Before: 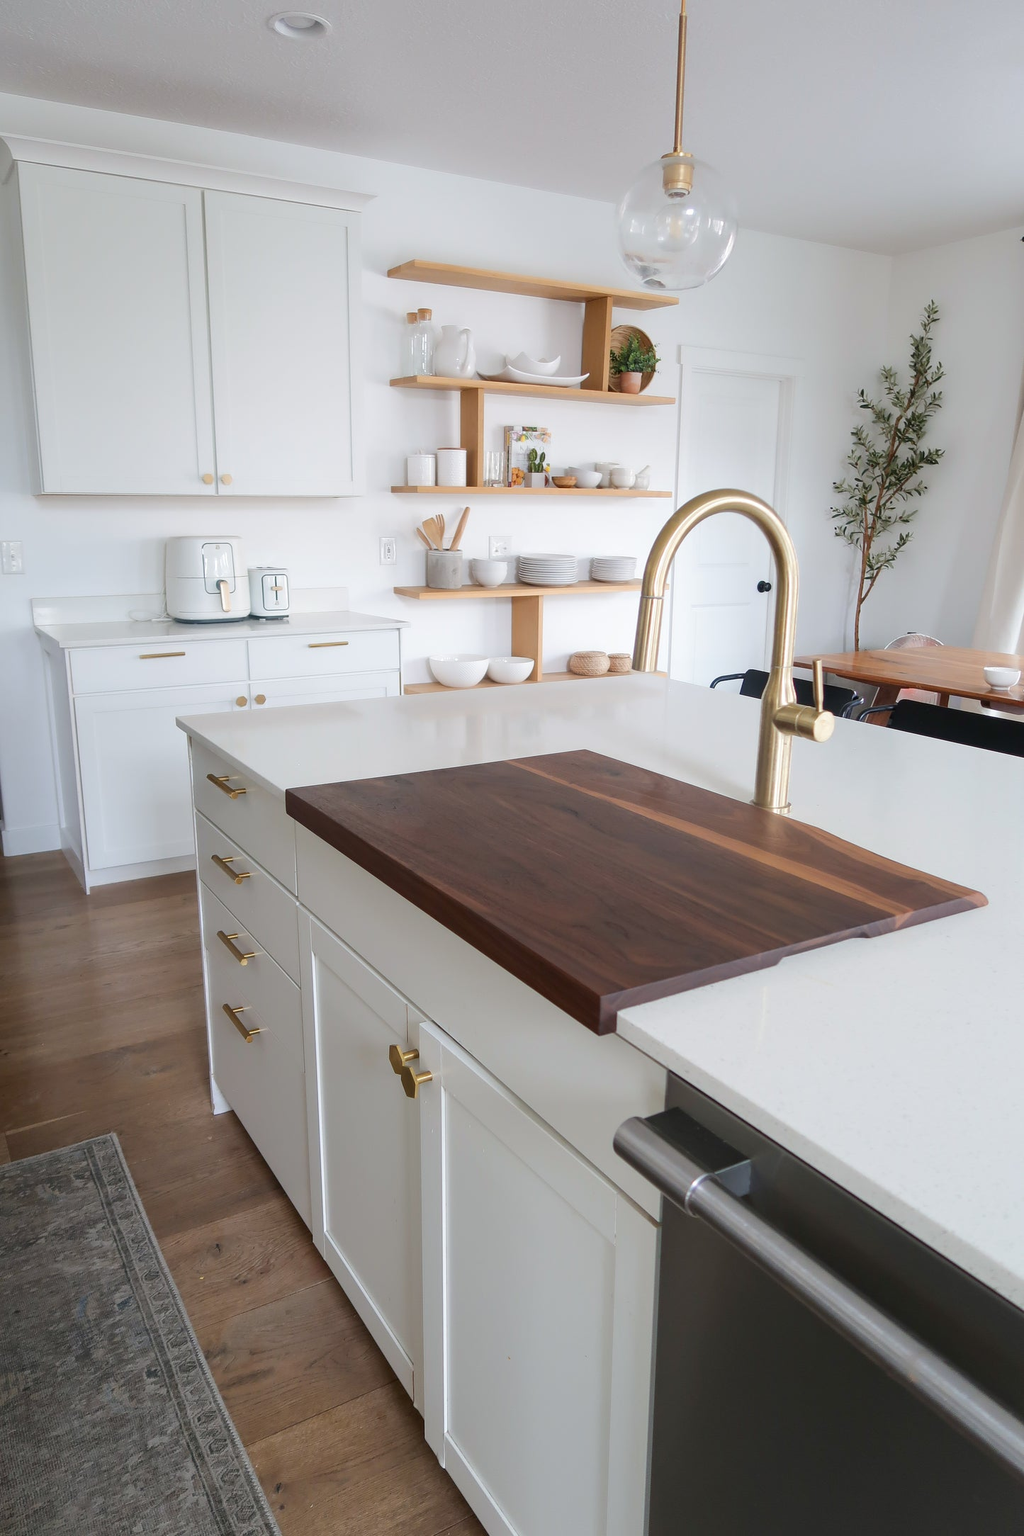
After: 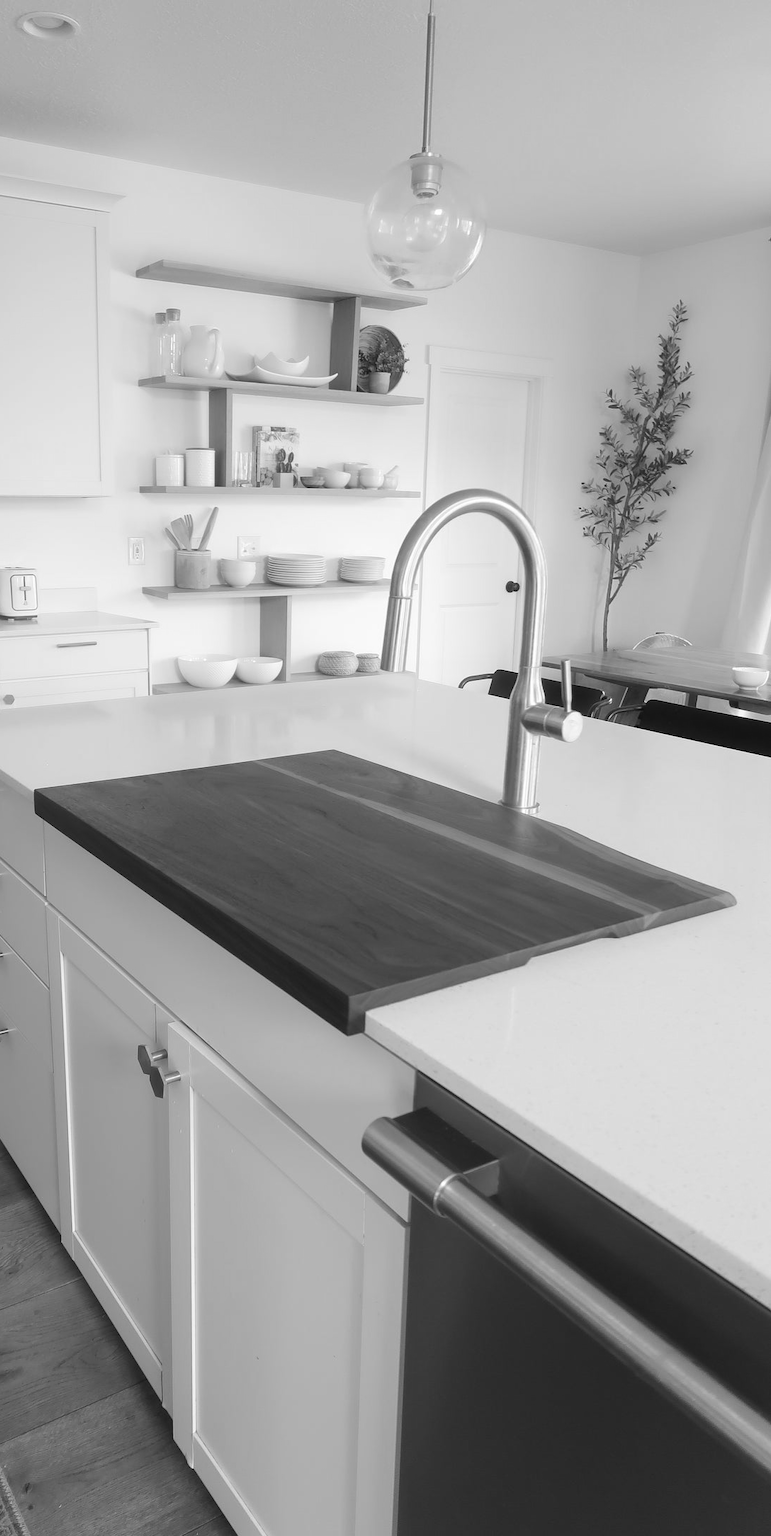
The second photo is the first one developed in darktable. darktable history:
monochrome: a 1.94, b -0.638
haze removal: strength -0.1, adaptive false
crop and rotate: left 24.6%
